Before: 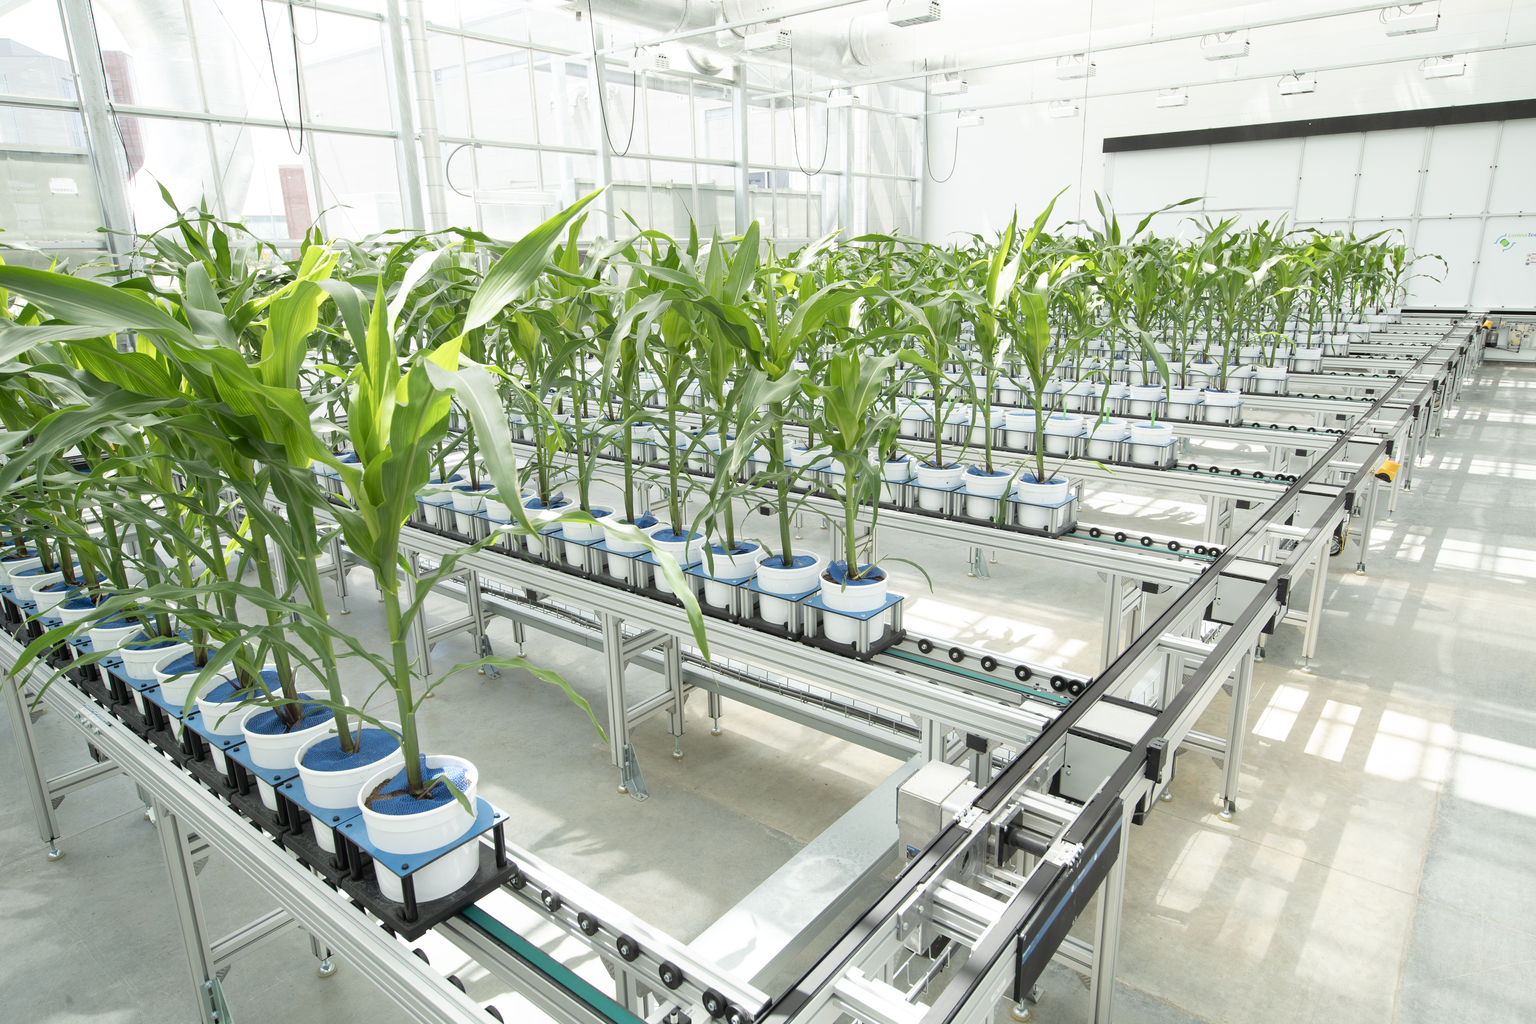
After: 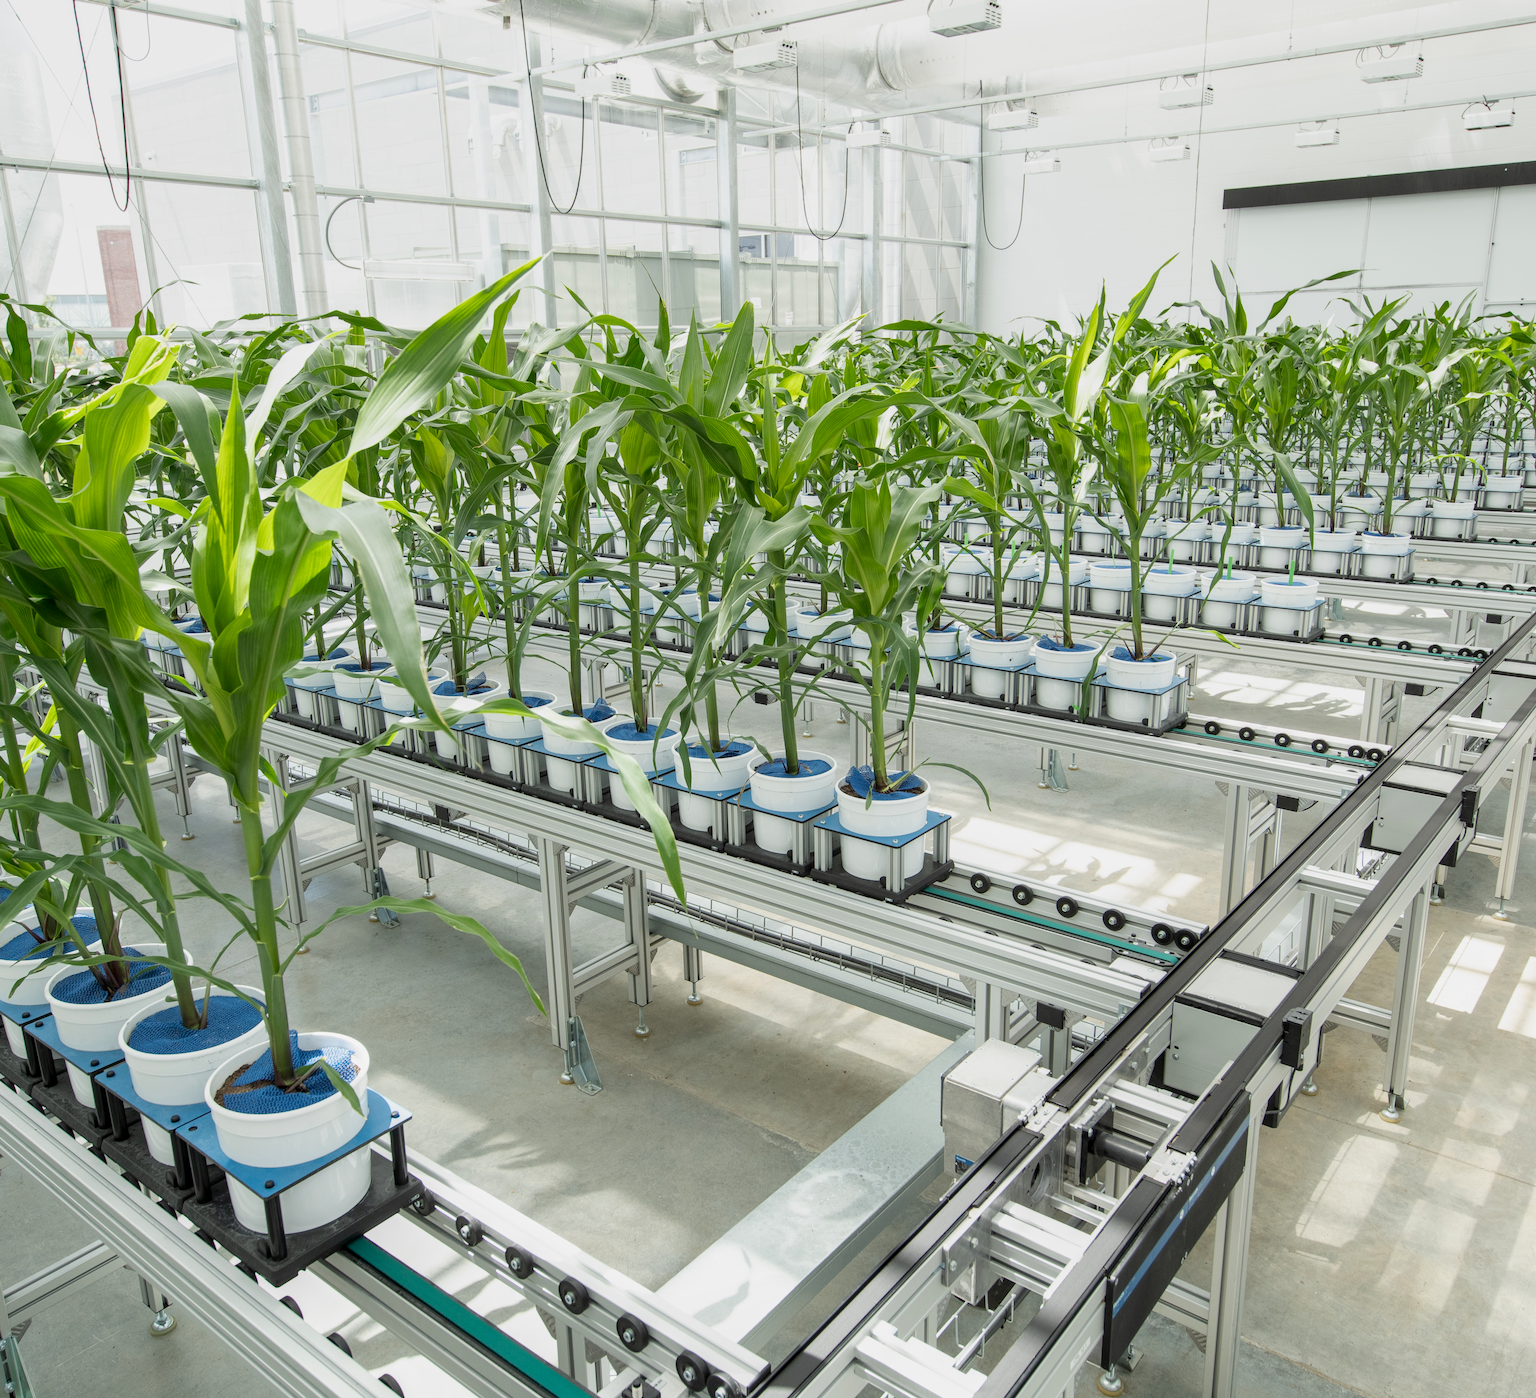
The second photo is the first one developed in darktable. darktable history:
exposure: exposure 0.66 EV, compensate exposure bias true, compensate highlight preservation false
crop: left 13.558%, top 0%, right 13.236%
local contrast: detail 130%
